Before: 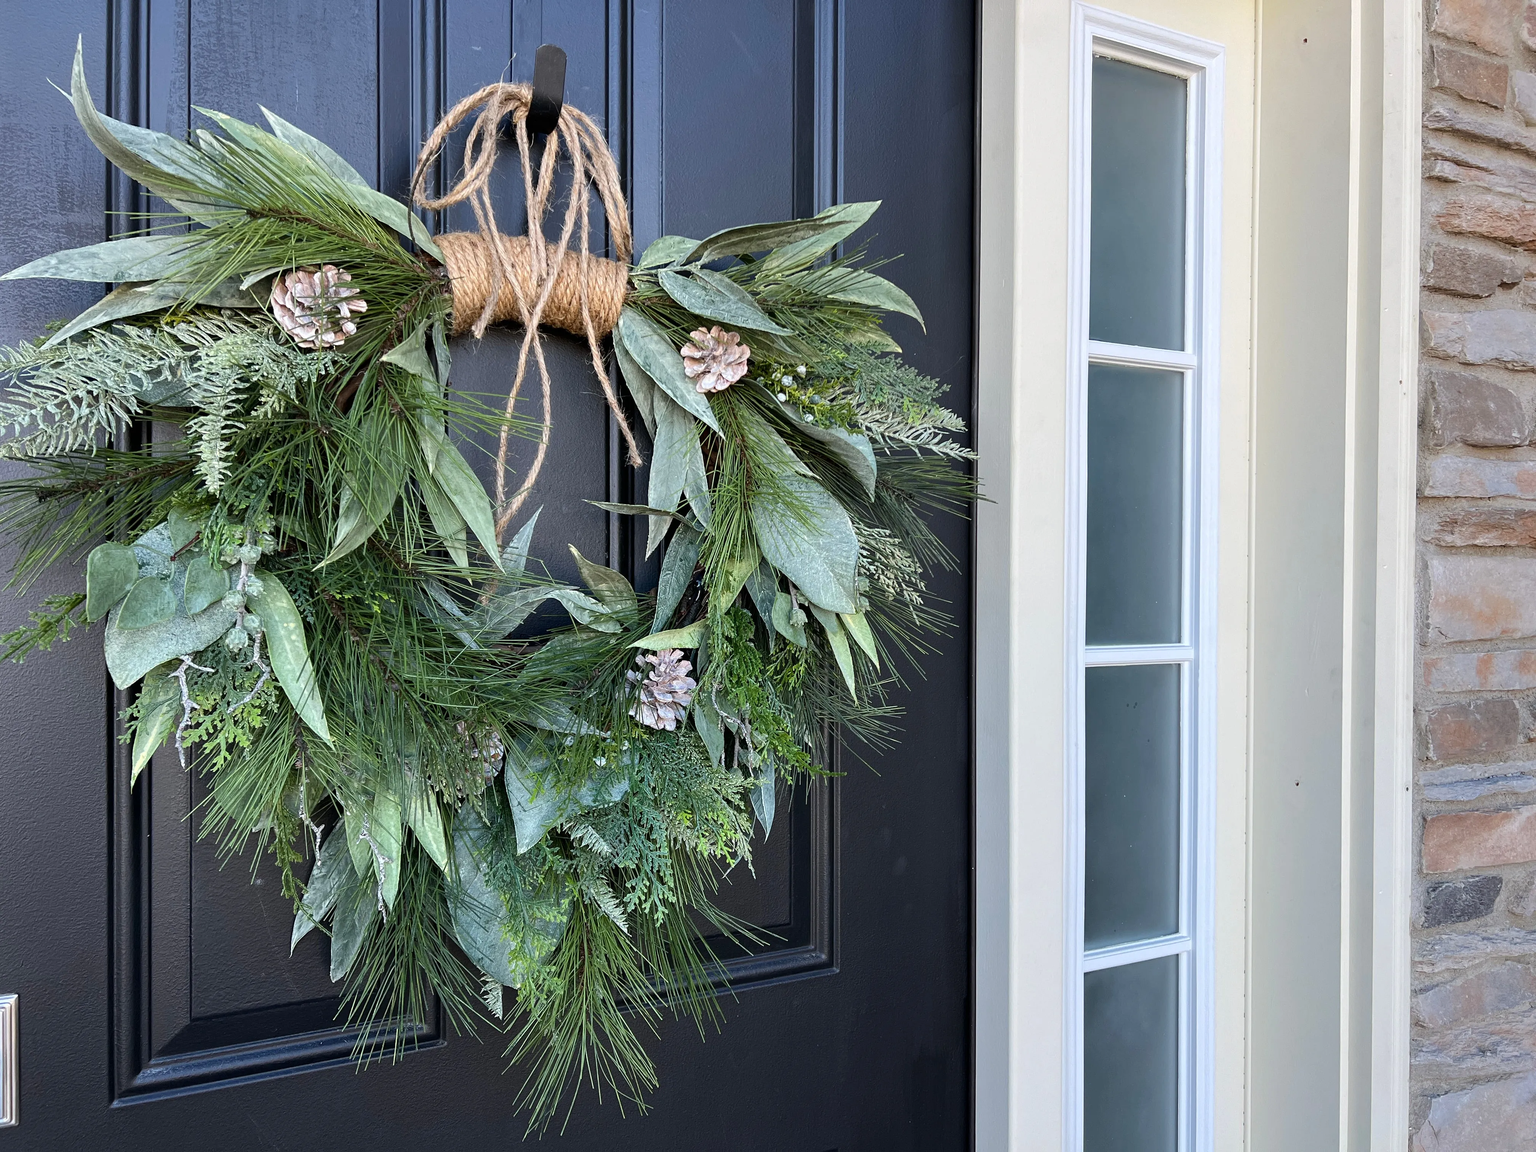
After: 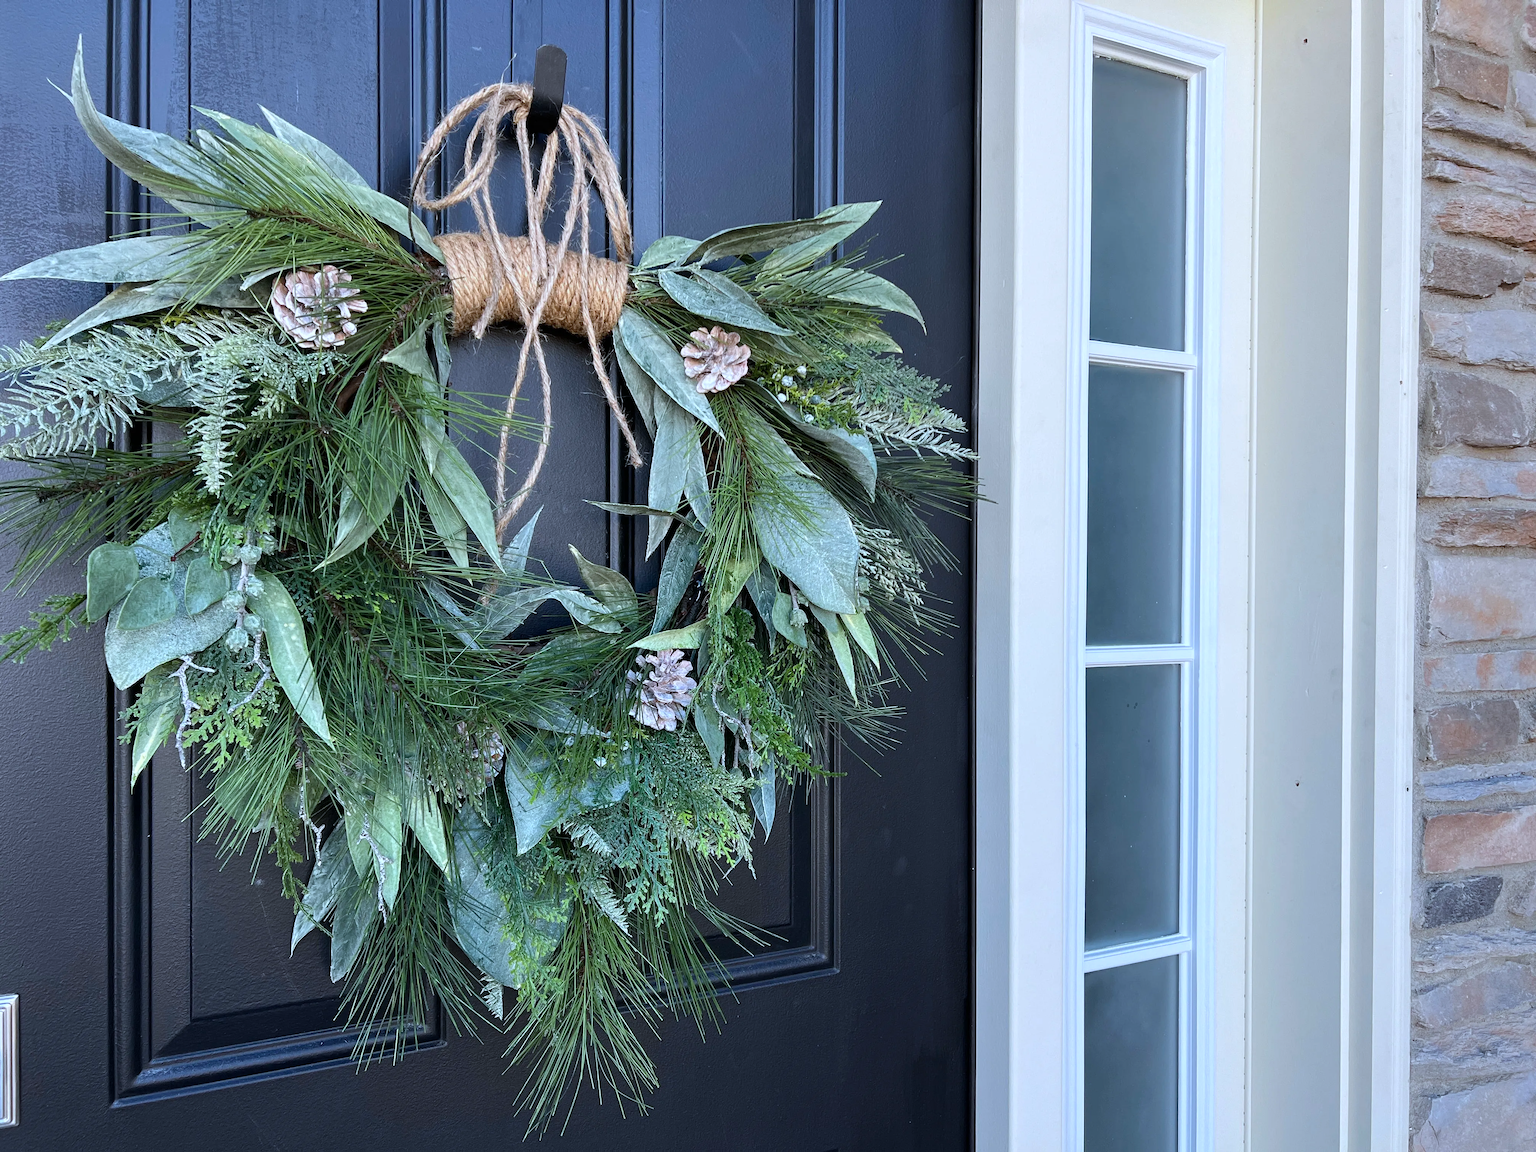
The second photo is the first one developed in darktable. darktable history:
color calibration: x 0.372, y 0.386, temperature 4284.52 K
